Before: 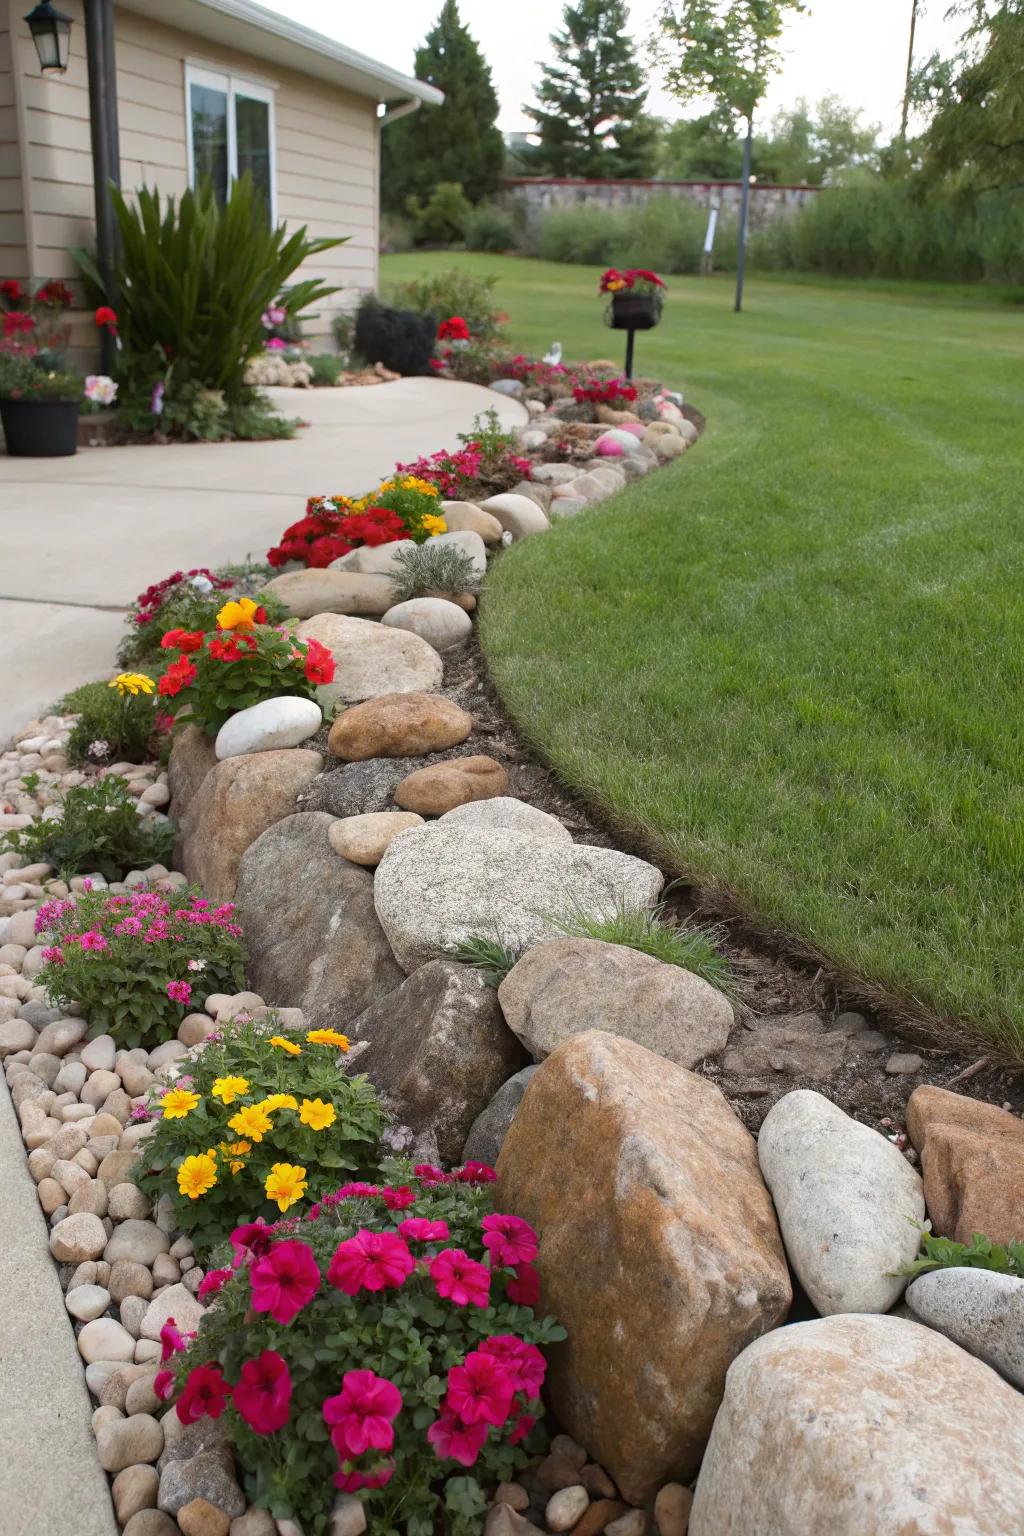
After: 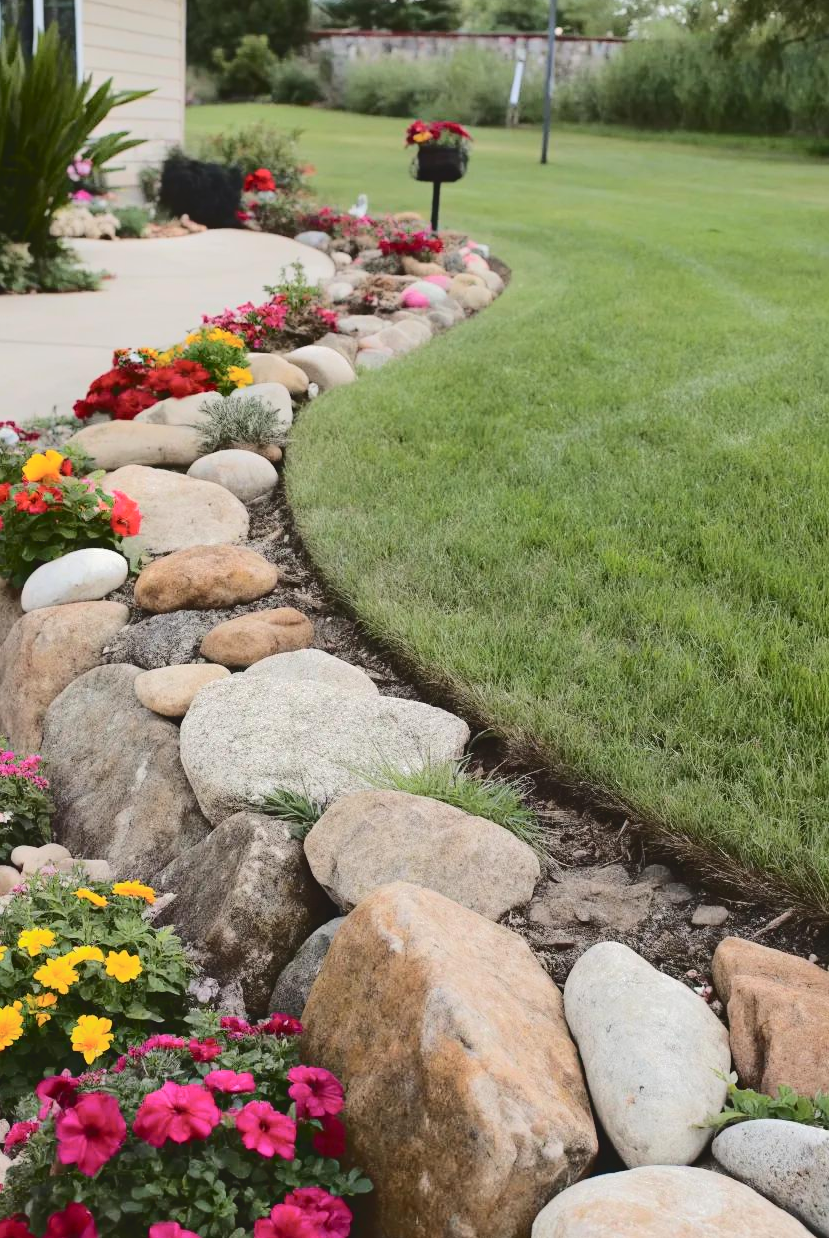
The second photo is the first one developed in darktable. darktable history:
tone curve: curves: ch0 [(0, 0) (0.003, 0.079) (0.011, 0.083) (0.025, 0.088) (0.044, 0.095) (0.069, 0.106) (0.1, 0.115) (0.136, 0.127) (0.177, 0.152) (0.224, 0.198) (0.277, 0.263) (0.335, 0.371) (0.399, 0.483) (0.468, 0.582) (0.543, 0.664) (0.623, 0.726) (0.709, 0.793) (0.801, 0.842) (0.898, 0.896) (1, 1)], color space Lab, independent channels, preserve colors none
crop: left 18.991%, top 9.686%, right 0%, bottom 9.696%
